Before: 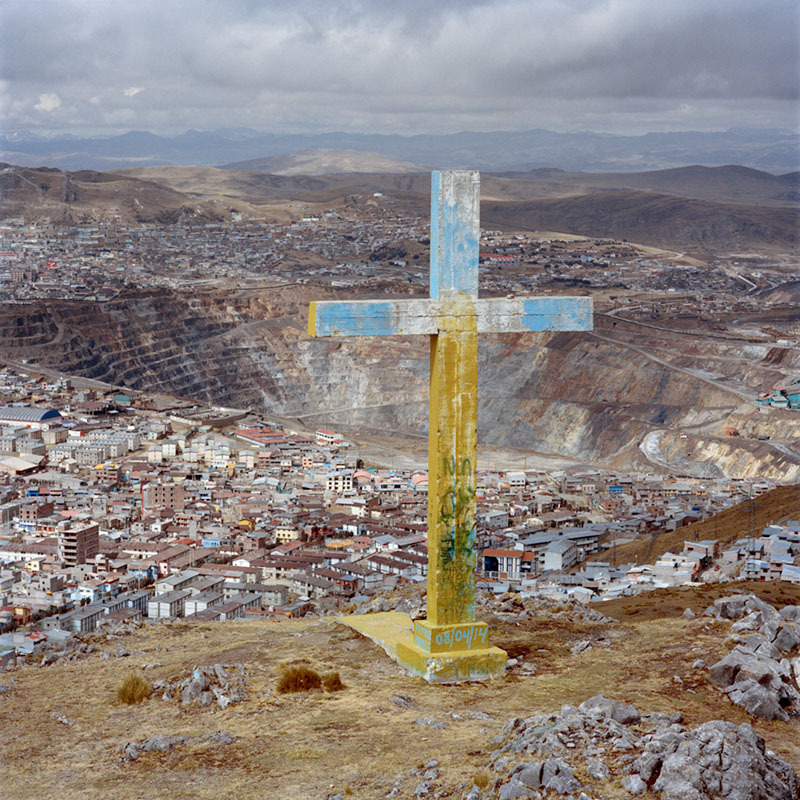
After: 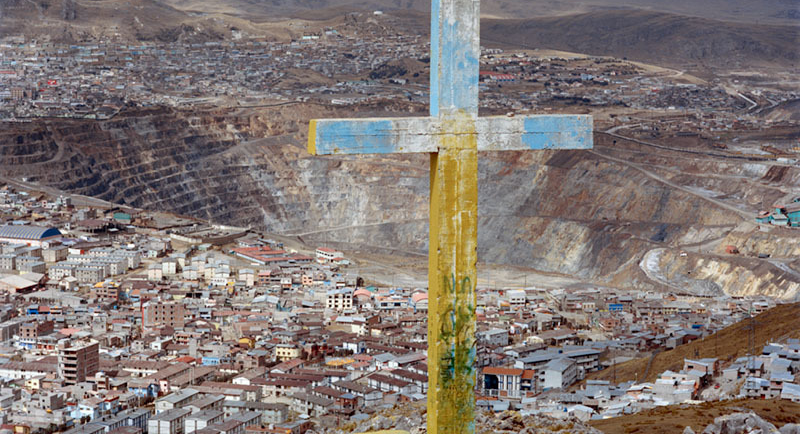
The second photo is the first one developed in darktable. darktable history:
crop and rotate: top 22.785%, bottom 22.952%
